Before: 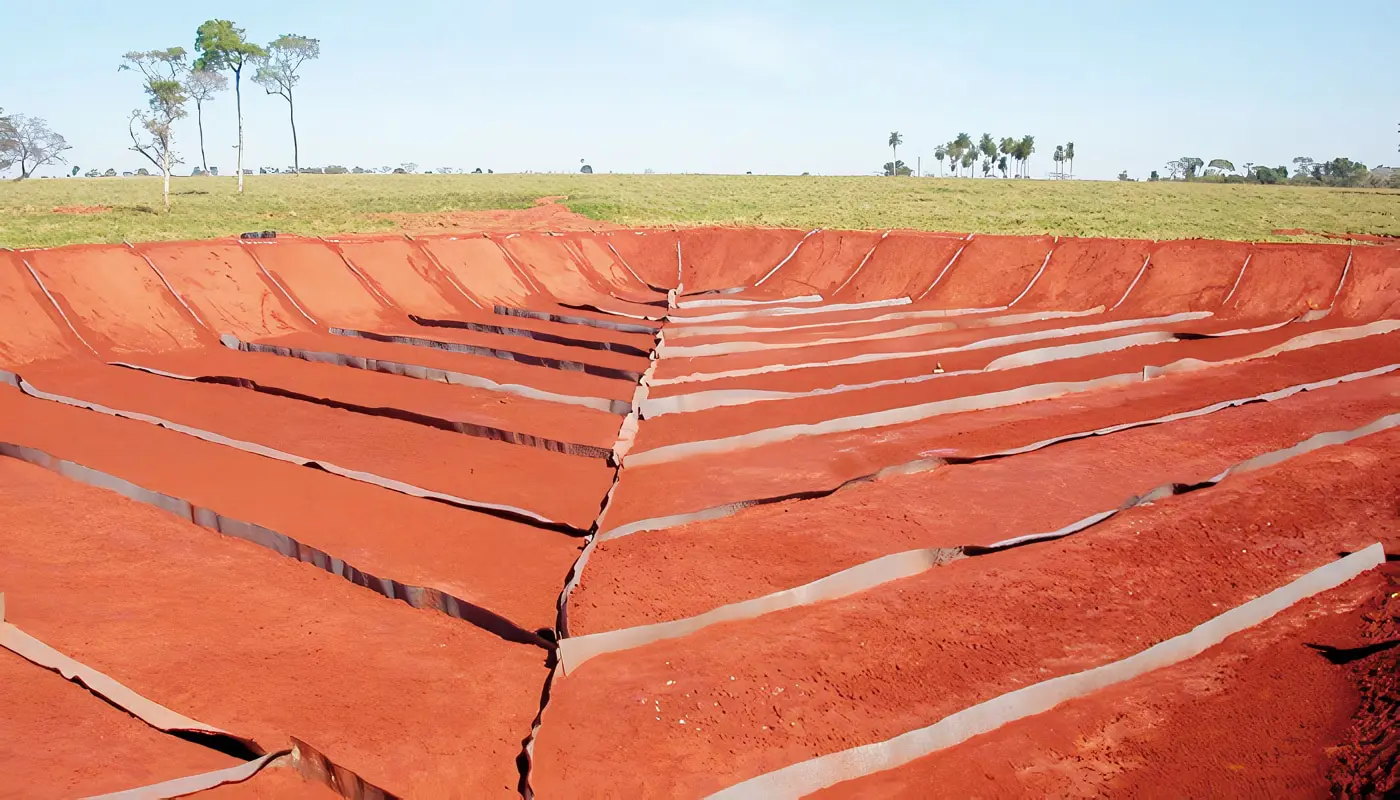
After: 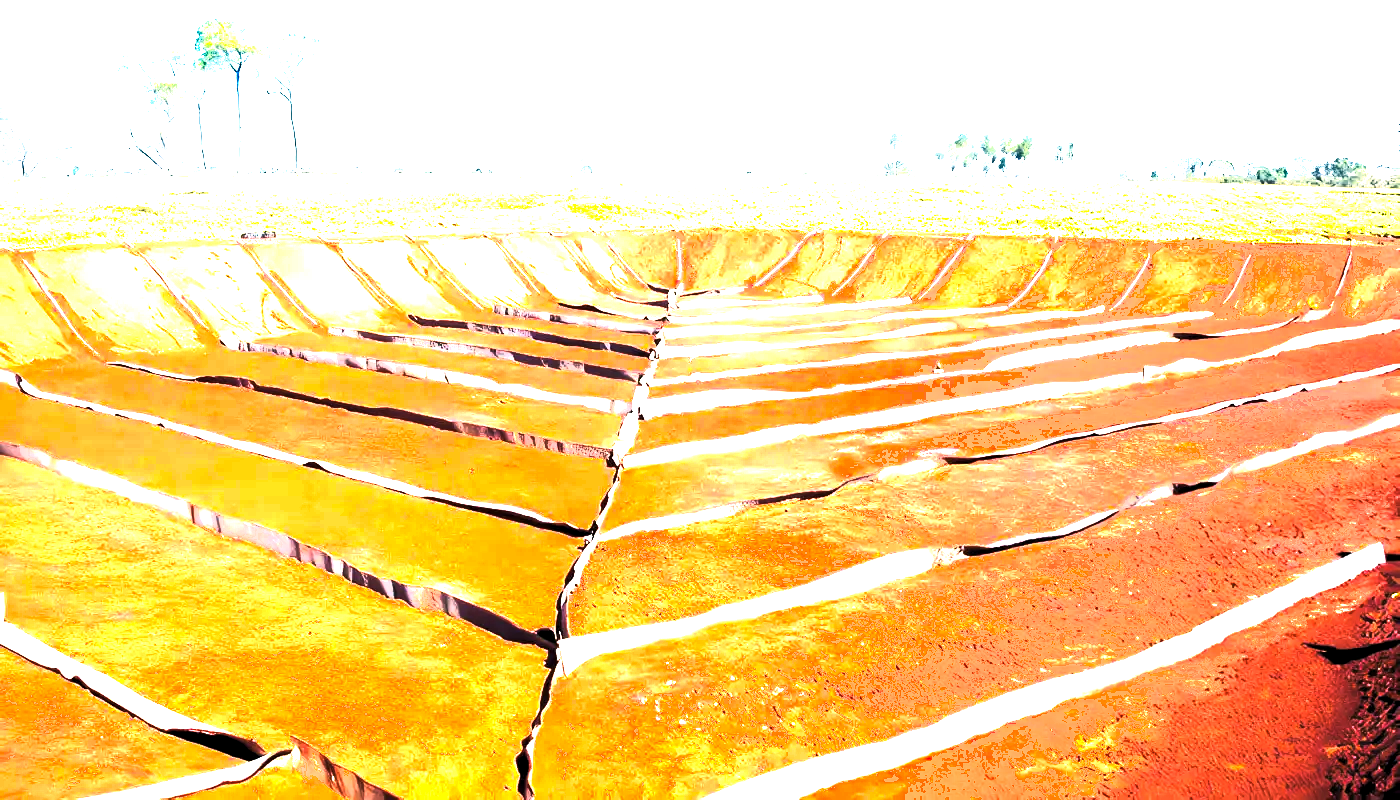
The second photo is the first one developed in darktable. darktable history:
exposure: exposure 0.355 EV, compensate exposure bias true, compensate highlight preservation false
shadows and highlights: shadows -1.68, highlights 41.39
levels: gray 59.39%, levels [0.026, 0.507, 0.987]
color balance rgb: shadows lift › luminance -28.996%, shadows lift › chroma 10.315%, shadows lift › hue 230.16°, perceptual saturation grading › global saturation -0.003%, perceptual brilliance grading › global brilliance 29.85%, perceptual brilliance grading › highlights 50.467%, perceptual brilliance grading › mid-tones 49.233%, perceptual brilliance grading › shadows -21.666%, global vibrance 20%
